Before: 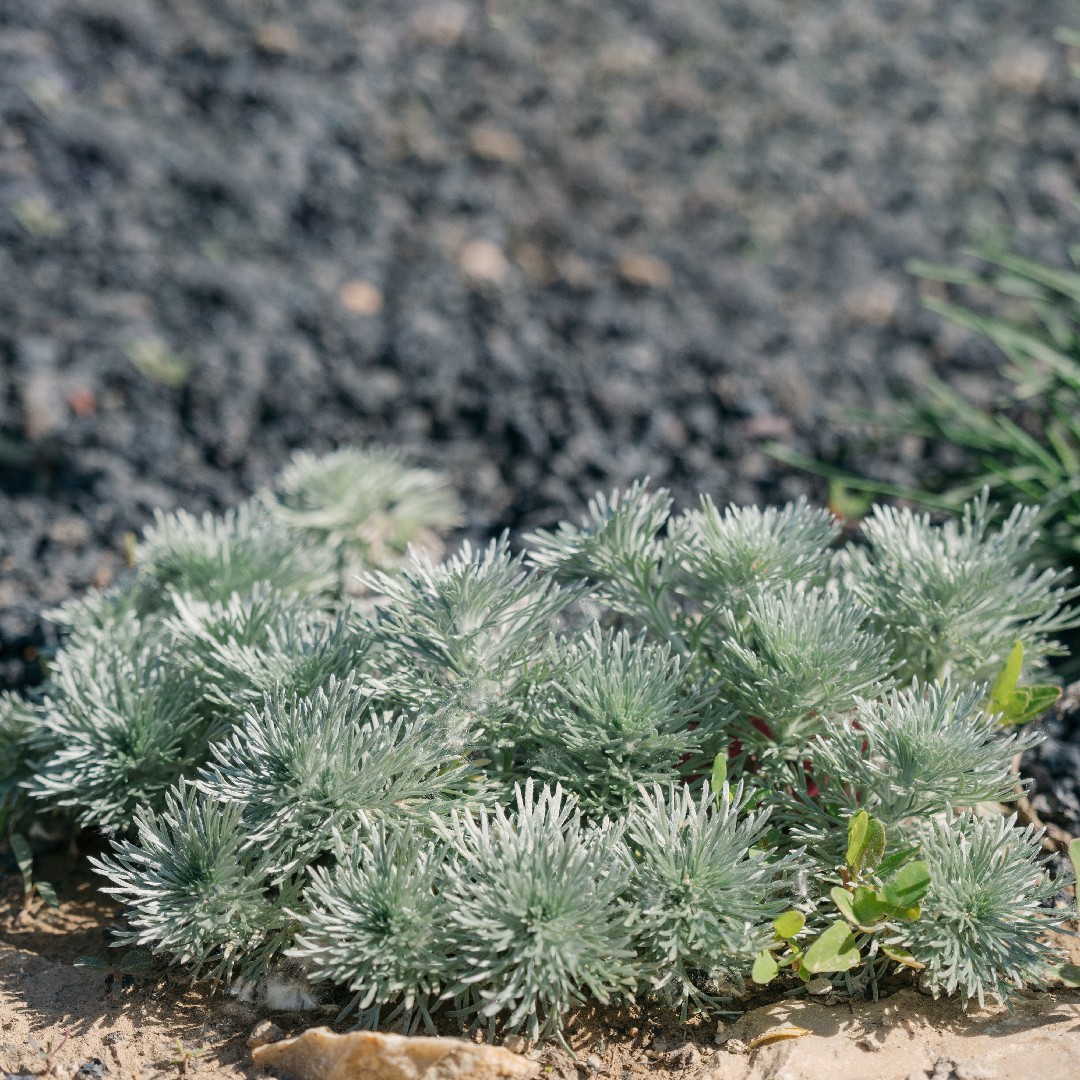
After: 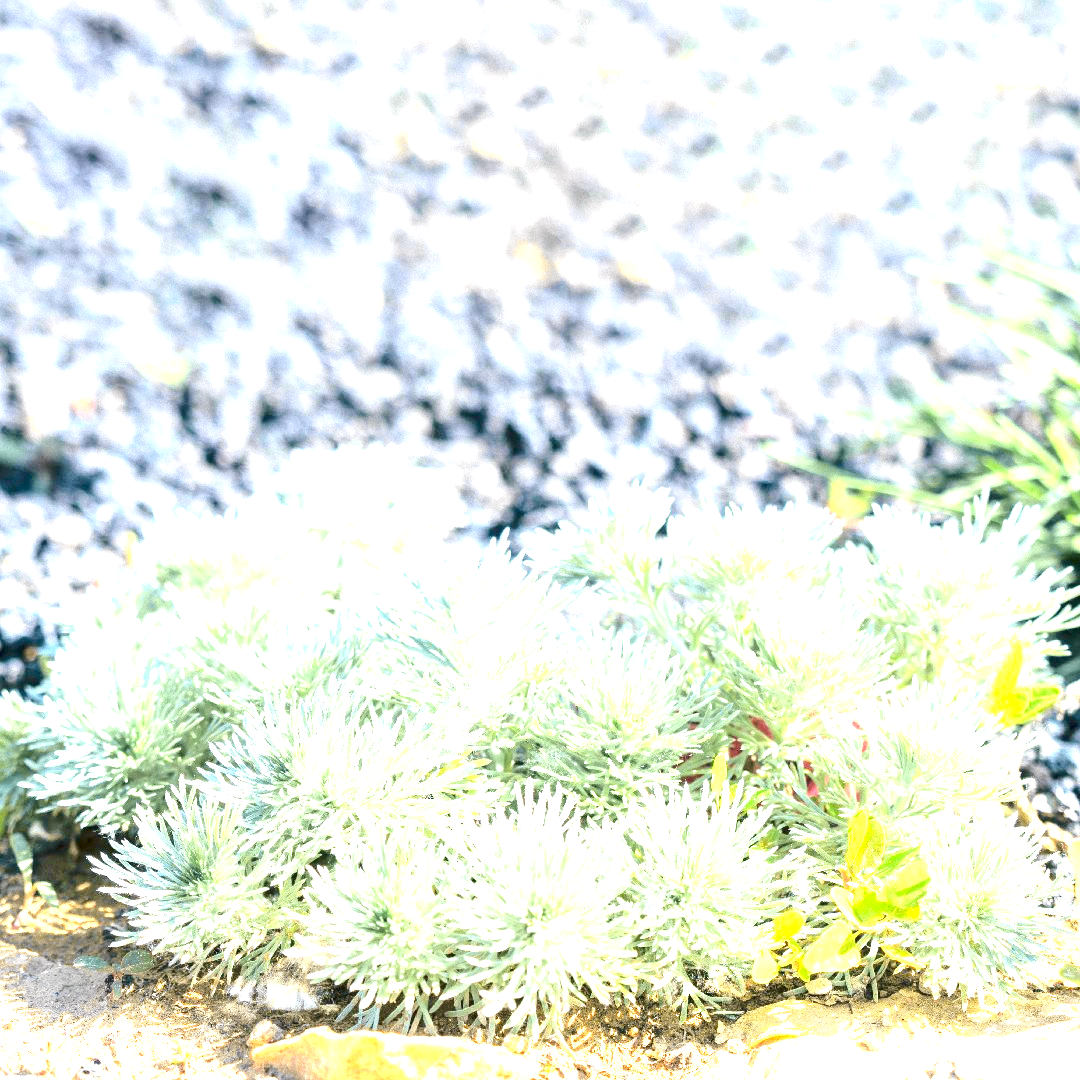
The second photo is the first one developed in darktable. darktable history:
tone curve: curves: ch0 [(0.017, 0) (0.107, 0.071) (0.295, 0.264) (0.447, 0.507) (0.54, 0.618) (0.733, 0.791) (0.879, 0.898) (1, 0.97)]; ch1 [(0, 0) (0.393, 0.415) (0.447, 0.448) (0.485, 0.497) (0.523, 0.515) (0.544, 0.55) (0.59, 0.609) (0.686, 0.686) (1, 1)]; ch2 [(0, 0) (0.369, 0.388) (0.449, 0.431) (0.499, 0.5) (0.521, 0.505) (0.53, 0.538) (0.579, 0.601) (0.669, 0.733) (1, 1)], color space Lab, independent channels, preserve colors none
exposure: exposure 3.043 EV, compensate highlight preservation false
